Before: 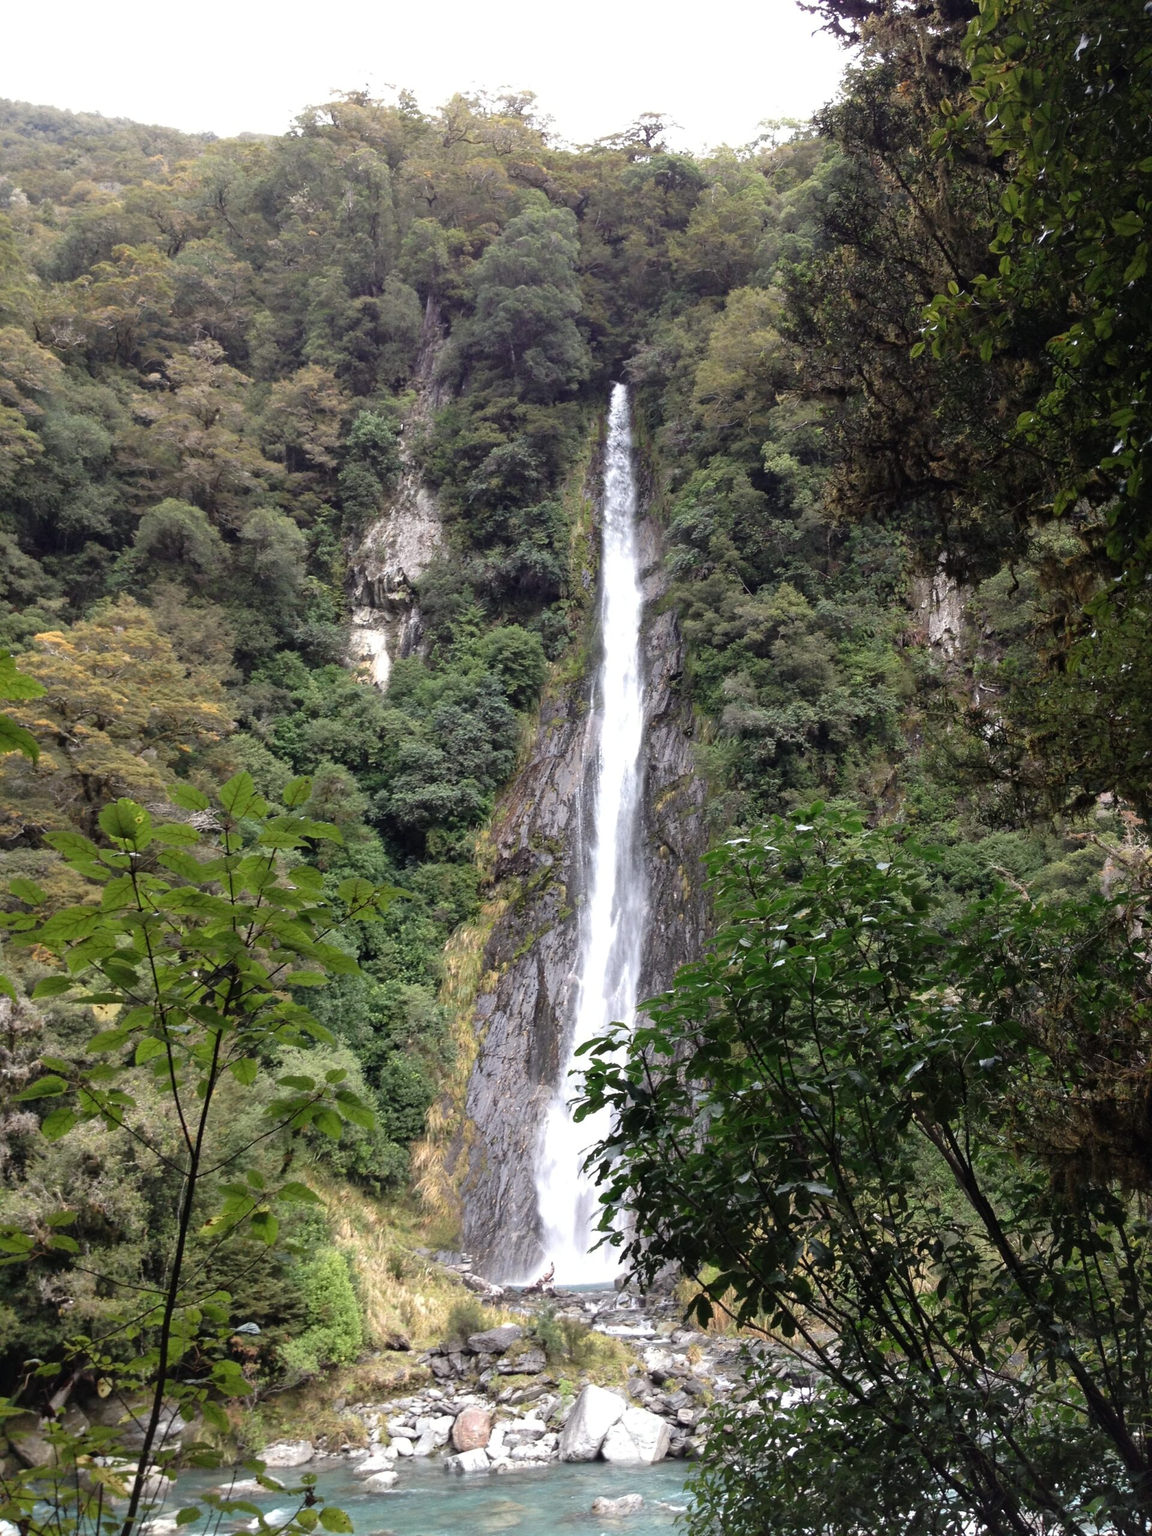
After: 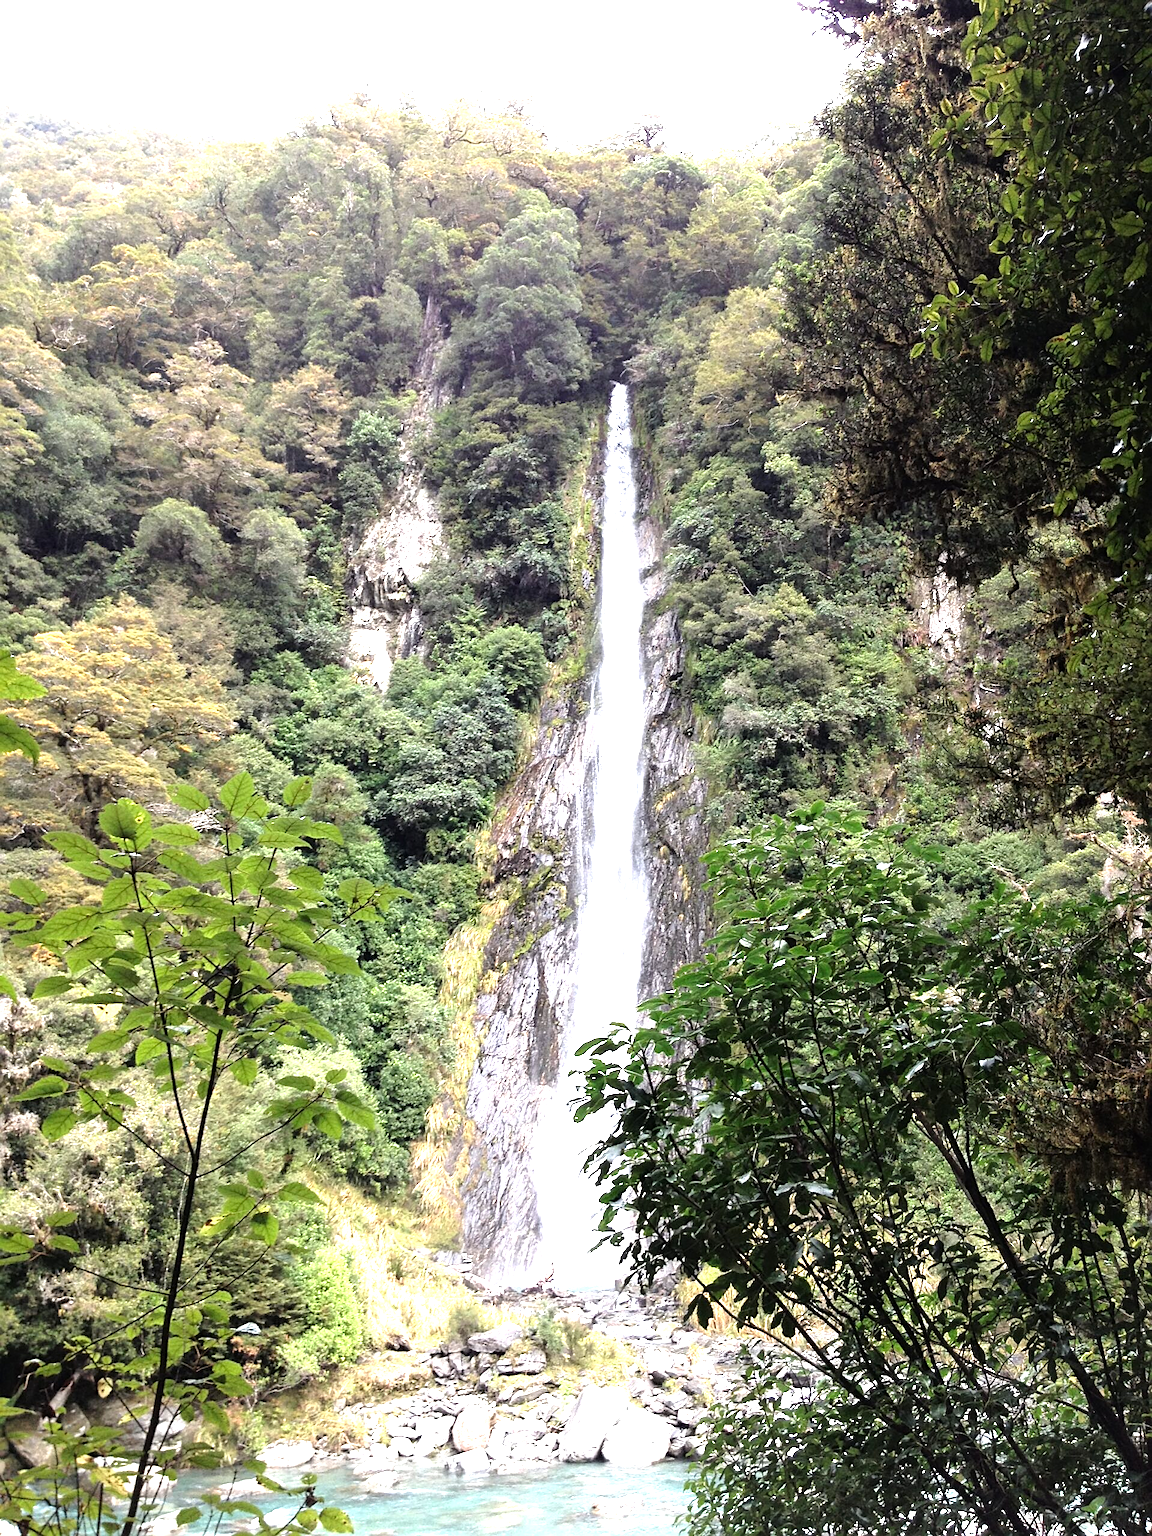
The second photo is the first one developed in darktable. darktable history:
tone equalizer: -8 EV -0.722 EV, -7 EV -0.668 EV, -6 EV -0.609 EV, -5 EV -0.391 EV, -3 EV 0.401 EV, -2 EV 0.6 EV, -1 EV 0.685 EV, +0 EV 0.763 EV
sharpen: on, module defaults
exposure: exposure 0.756 EV, compensate highlight preservation false
